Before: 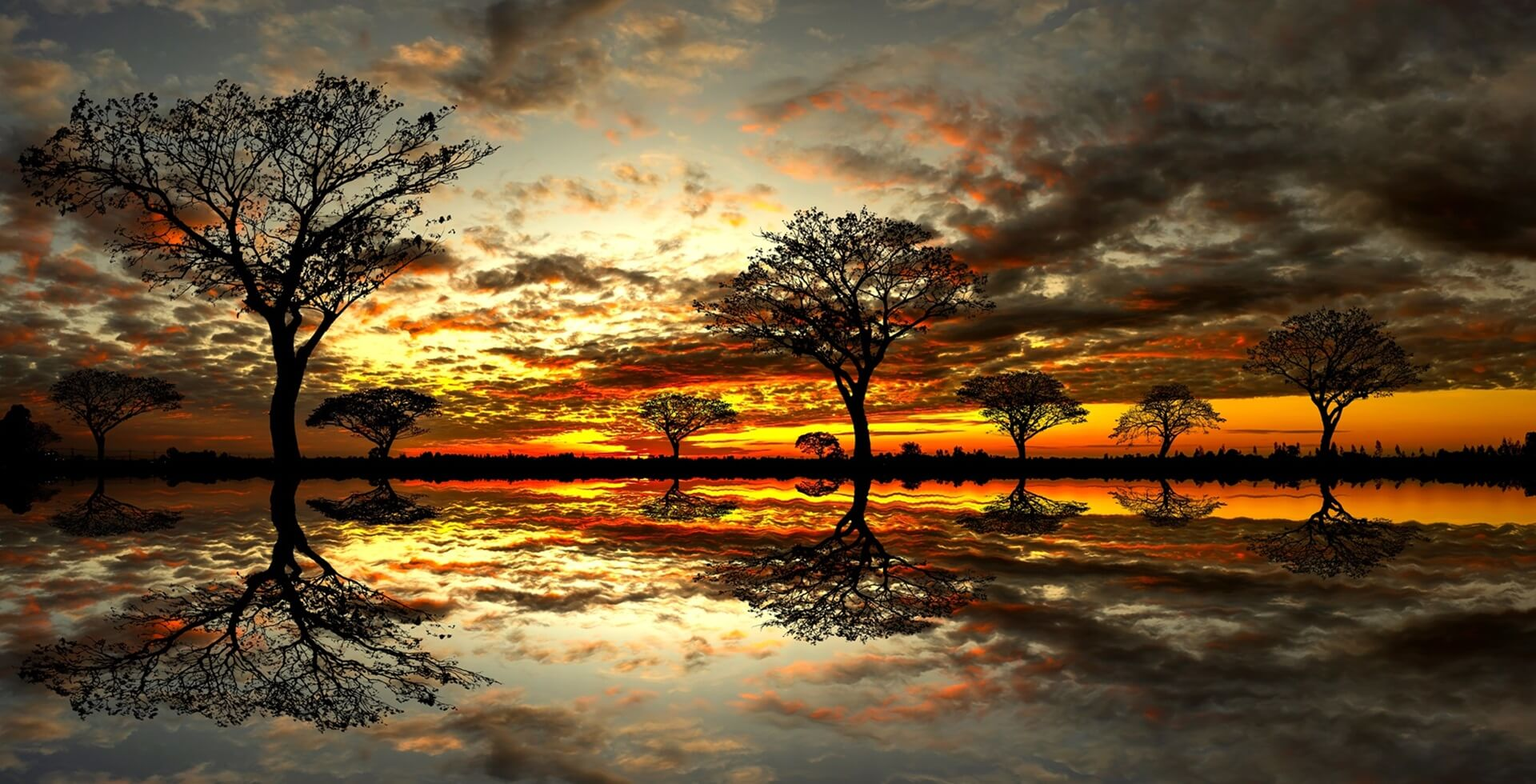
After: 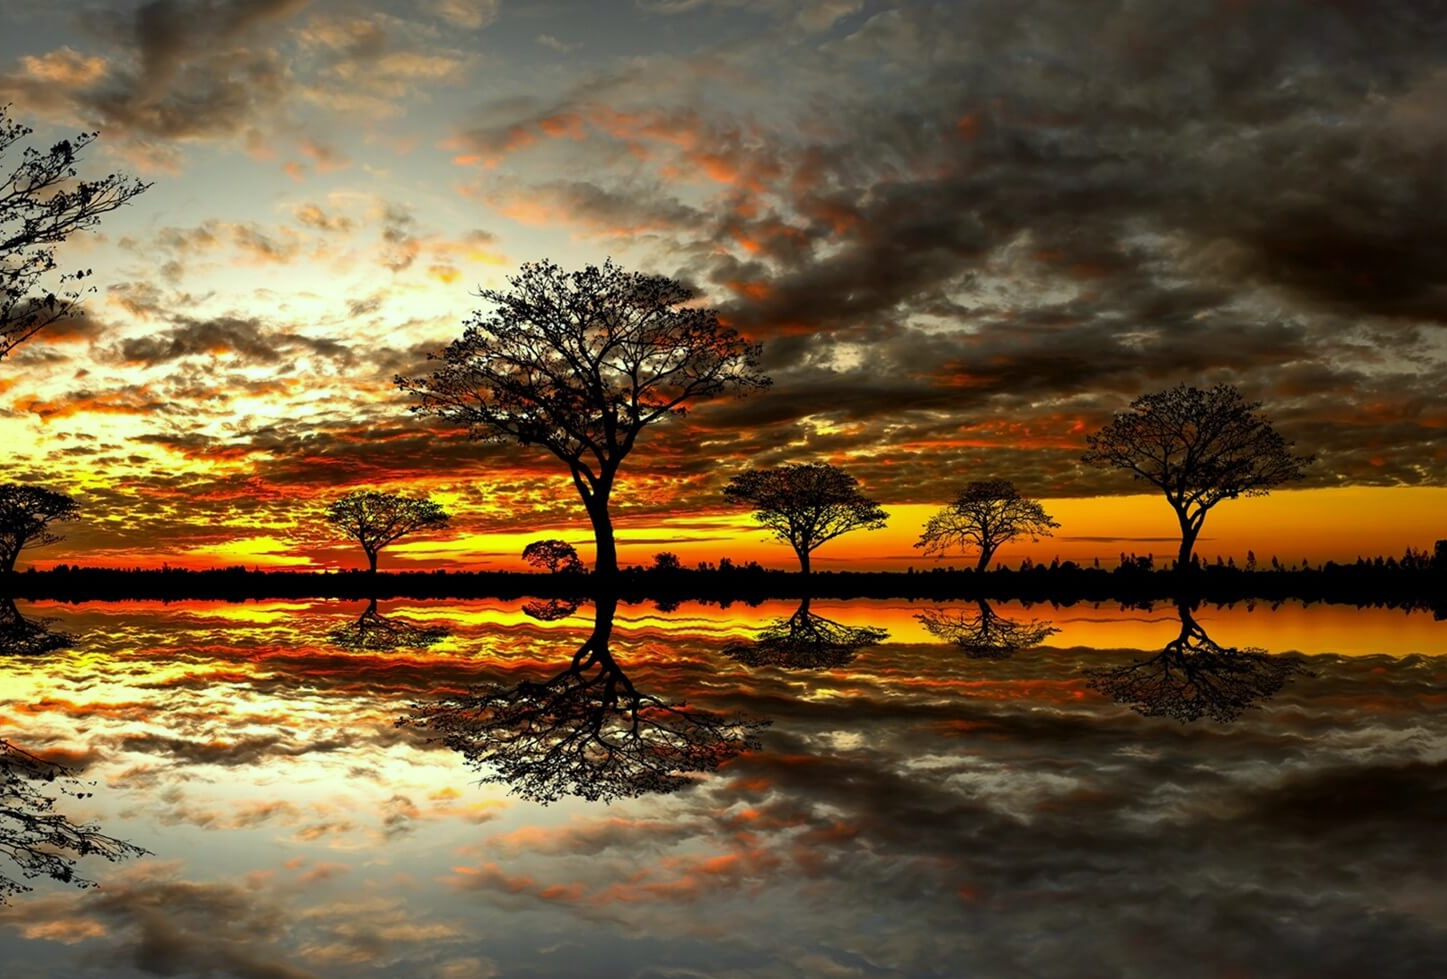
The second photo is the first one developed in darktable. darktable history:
white balance: red 0.954, blue 1.079
crop and rotate: left 24.6%
